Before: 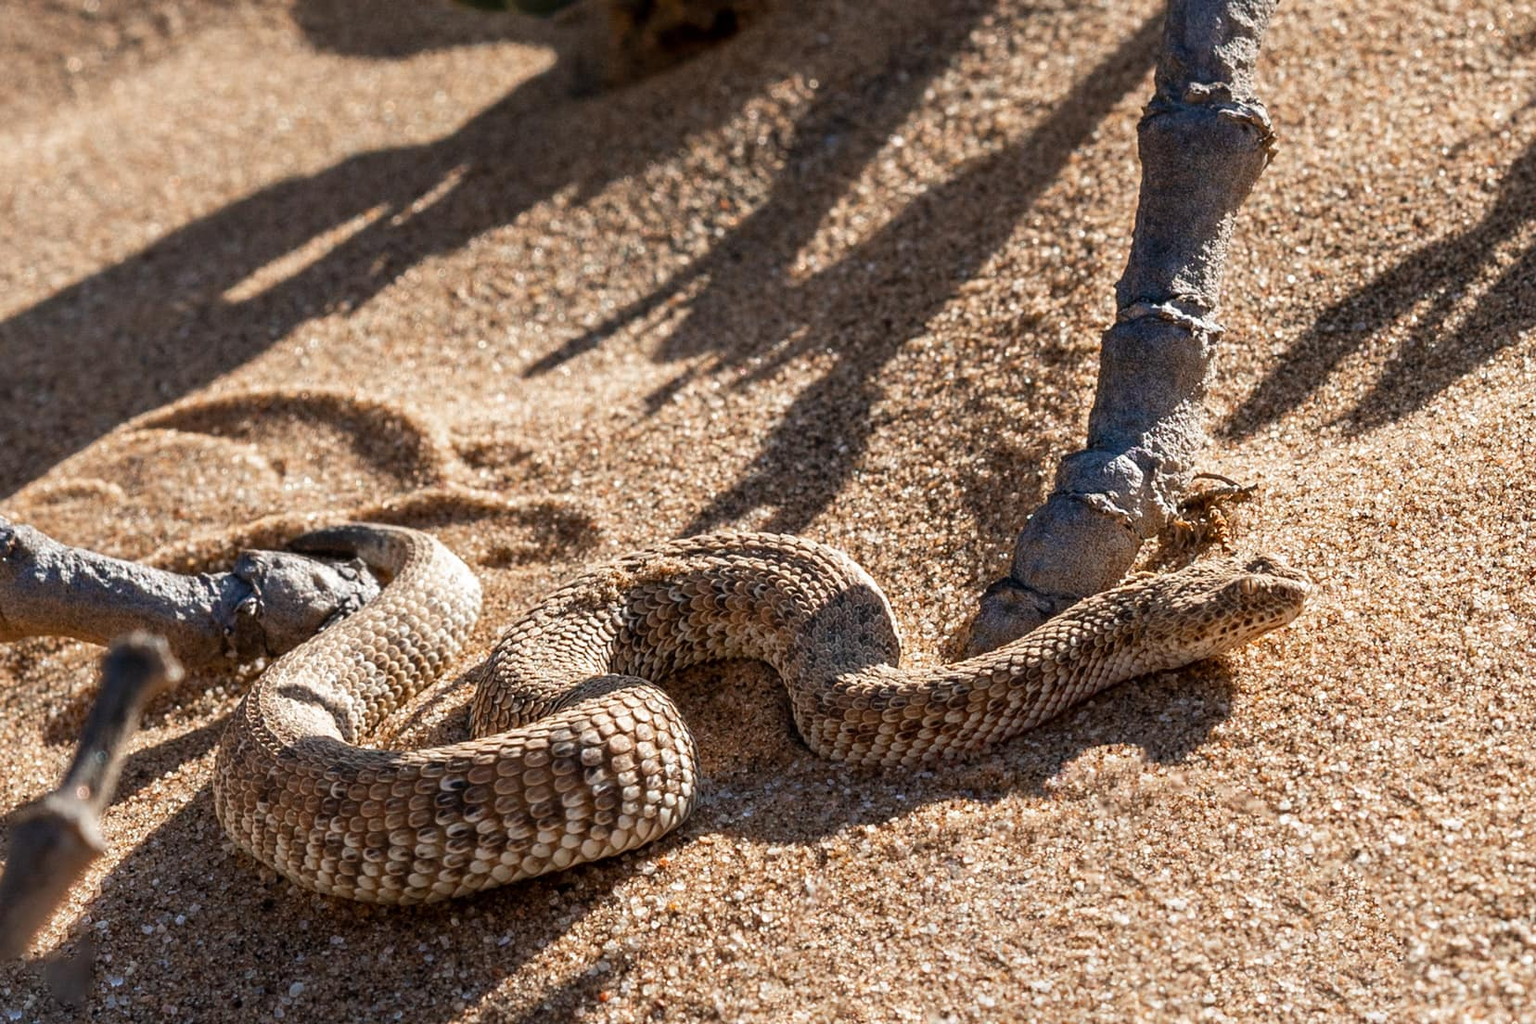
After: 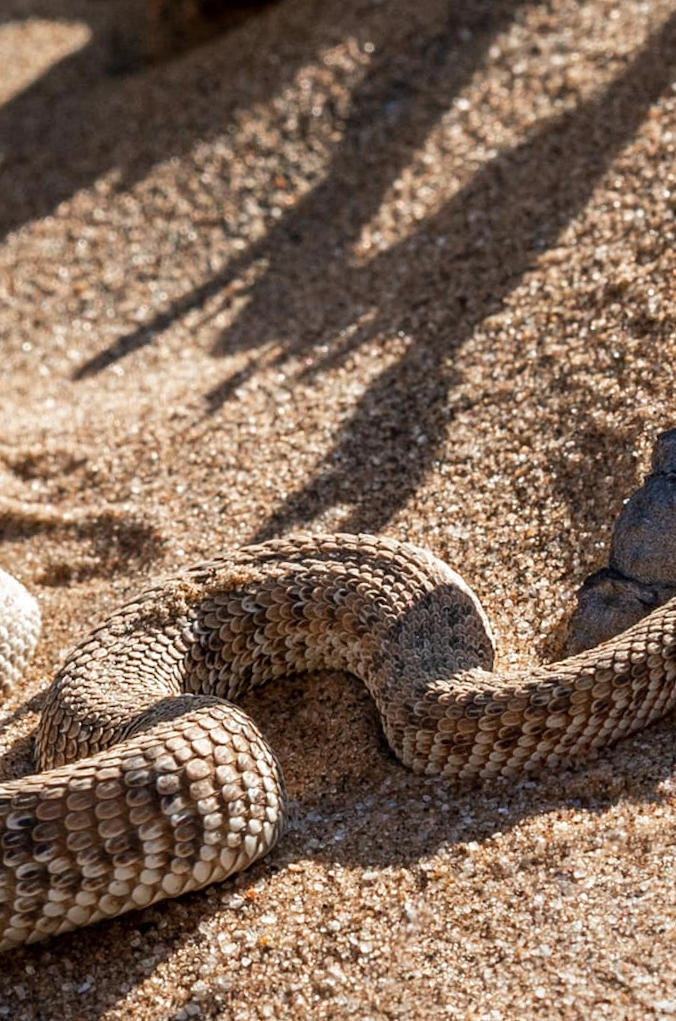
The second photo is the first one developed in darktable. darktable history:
contrast brightness saturation: saturation -0.05
rotate and perspective: rotation -3°, crop left 0.031, crop right 0.968, crop top 0.07, crop bottom 0.93
crop: left 28.583%, right 29.231%
